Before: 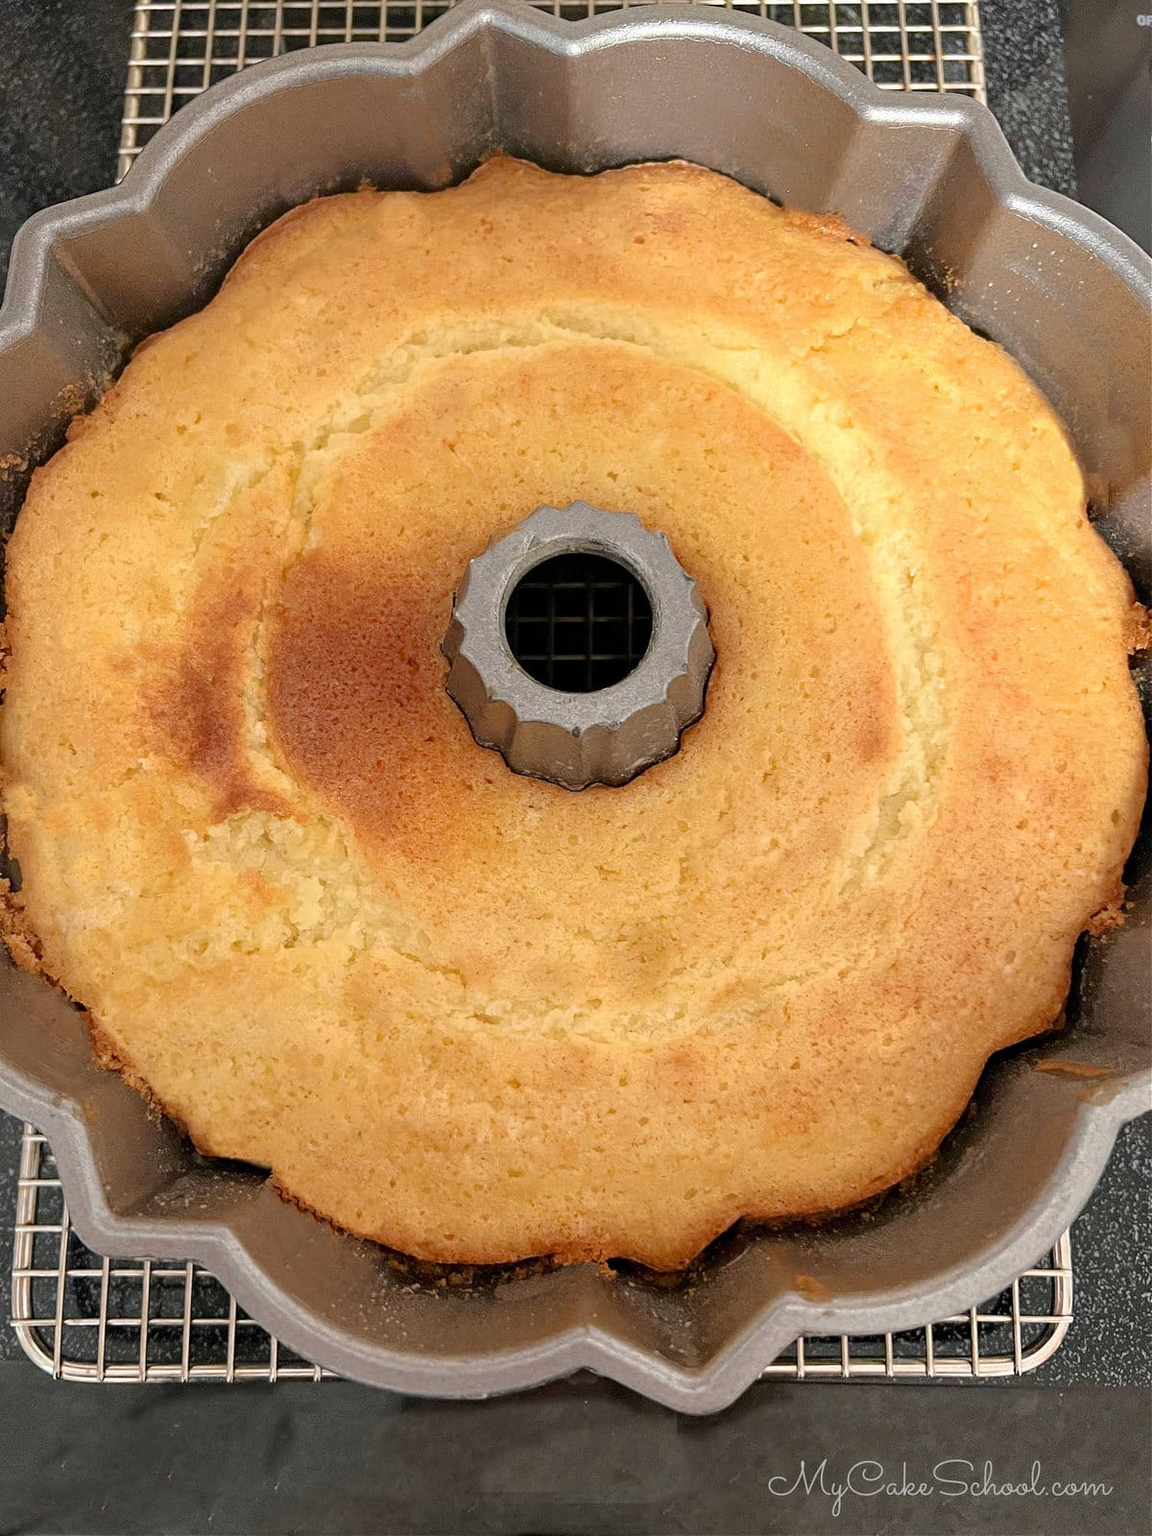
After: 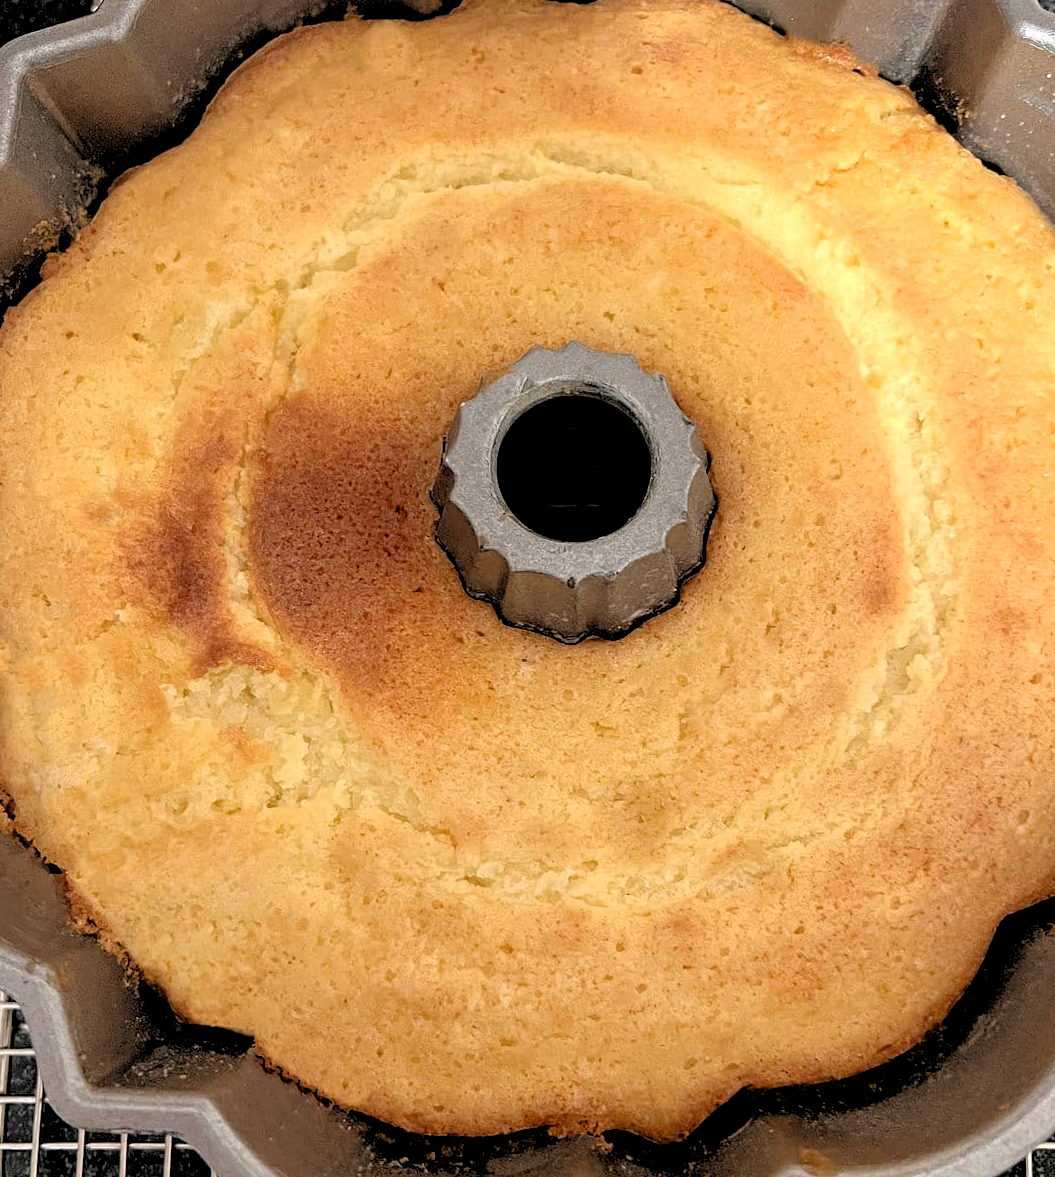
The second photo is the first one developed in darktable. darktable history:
rgb levels: levels [[0.034, 0.472, 0.904], [0, 0.5, 1], [0, 0.5, 1]]
crop and rotate: left 2.425%, top 11.305%, right 9.6%, bottom 15.08%
